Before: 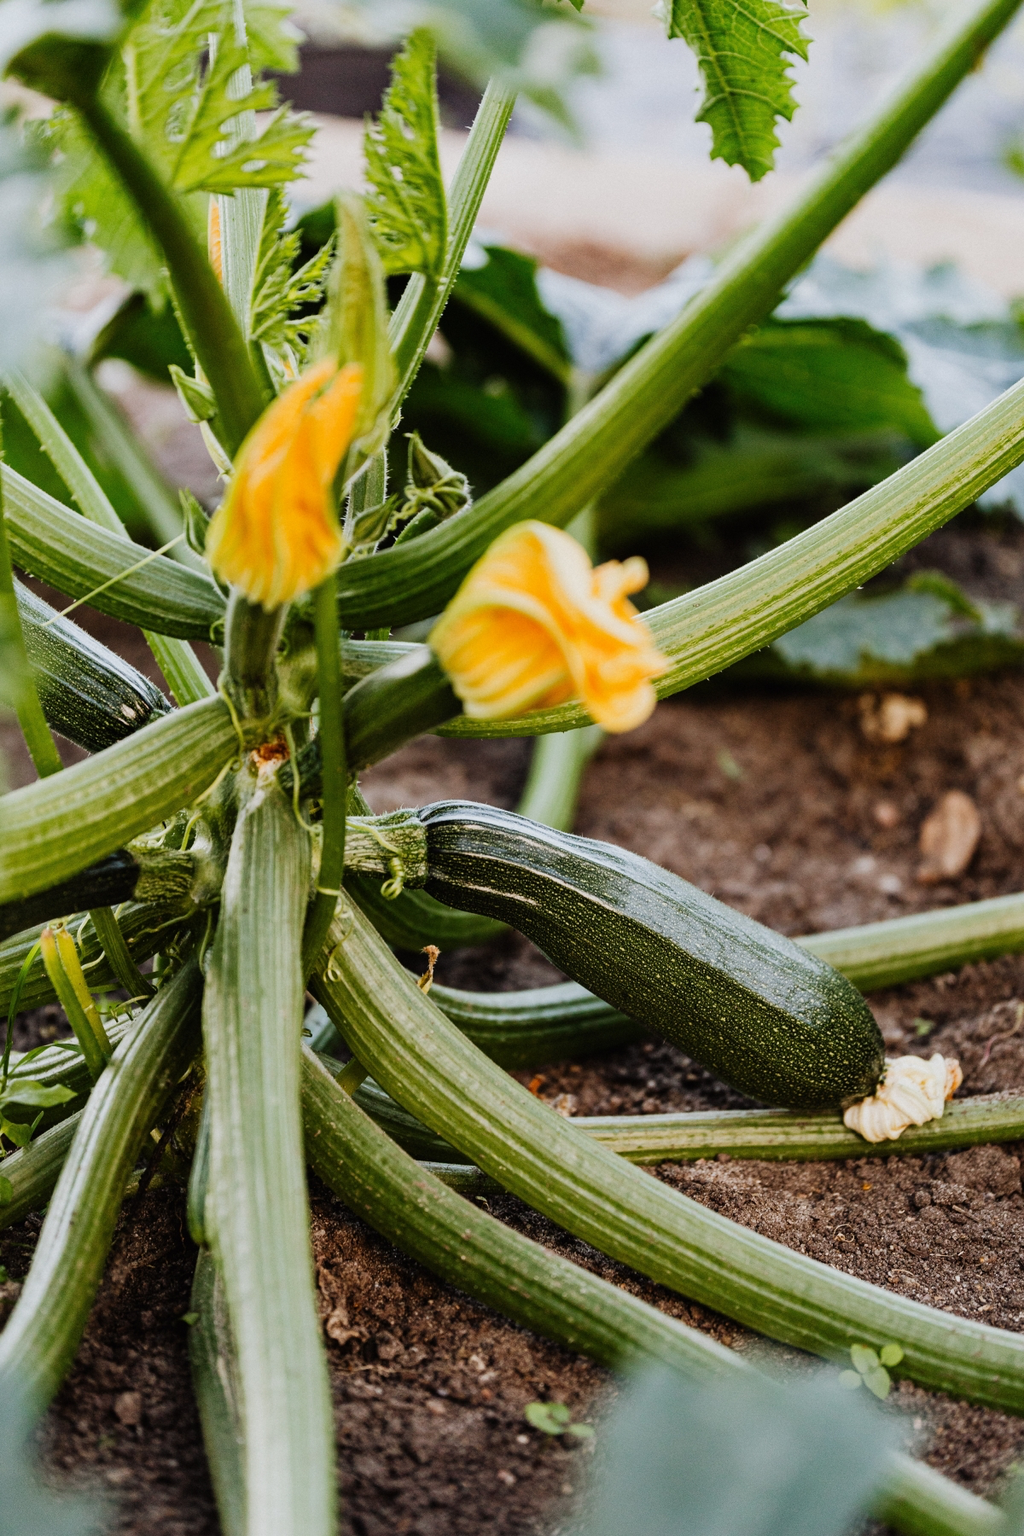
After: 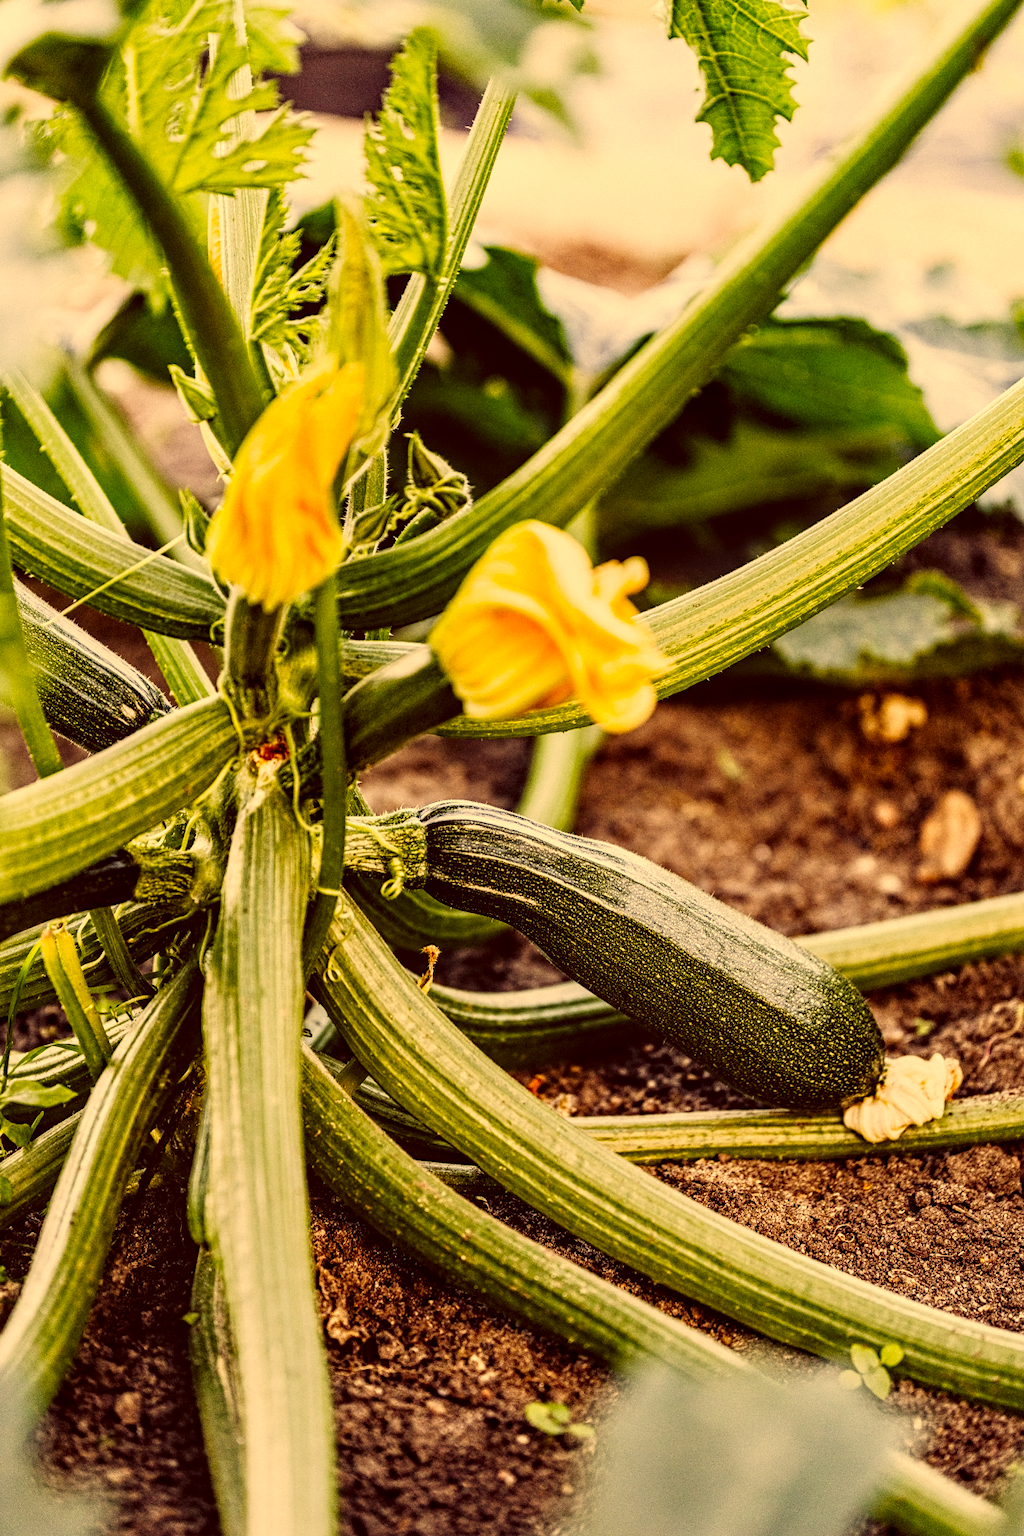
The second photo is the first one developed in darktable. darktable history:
local contrast: on, module defaults
color correction: highlights a* 9.61, highlights b* 39.29, shadows a* 14.05, shadows b* 3.05
contrast equalizer: y [[0.509, 0.514, 0.523, 0.542, 0.578, 0.603], [0.5 ×6], [0.509, 0.514, 0.523, 0.542, 0.578, 0.603], [0.001, 0.002, 0.003, 0.005, 0.01, 0.013], [0.001, 0.002, 0.003, 0.005, 0.01, 0.013]]
tone curve: curves: ch0 [(0, 0) (0.051, 0.047) (0.102, 0.099) (0.258, 0.29) (0.442, 0.527) (0.695, 0.804) (0.88, 0.952) (1, 1)]; ch1 [(0, 0) (0.339, 0.298) (0.402, 0.363) (0.444, 0.415) (0.485, 0.469) (0.494, 0.493) (0.504, 0.501) (0.525, 0.534) (0.555, 0.593) (0.594, 0.648) (1, 1)]; ch2 [(0, 0) (0.48, 0.48) (0.504, 0.5) (0.535, 0.557) (0.581, 0.623) (0.649, 0.683) (0.824, 0.815) (1, 1)], preserve colors none
